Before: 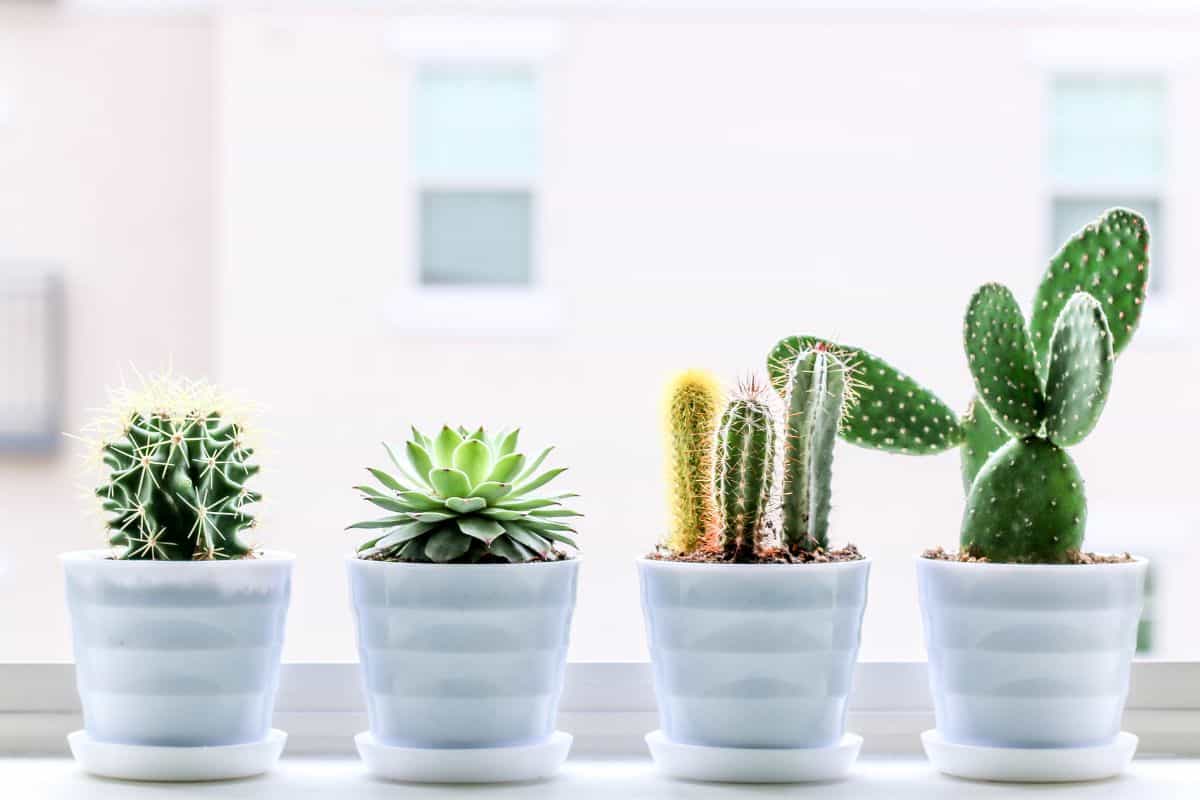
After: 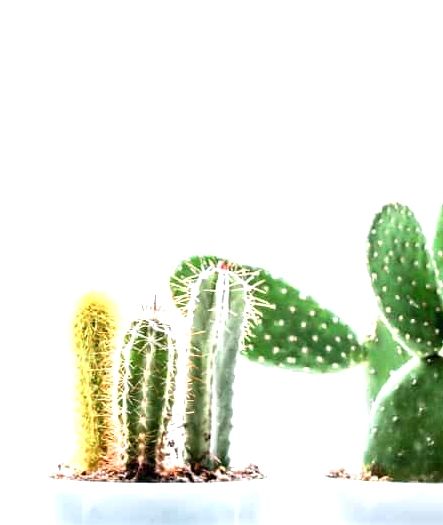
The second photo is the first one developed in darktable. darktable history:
exposure: exposure 0.924 EV, compensate exposure bias true, compensate highlight preservation false
crop and rotate: left 49.844%, top 10.137%, right 13.214%, bottom 24.138%
